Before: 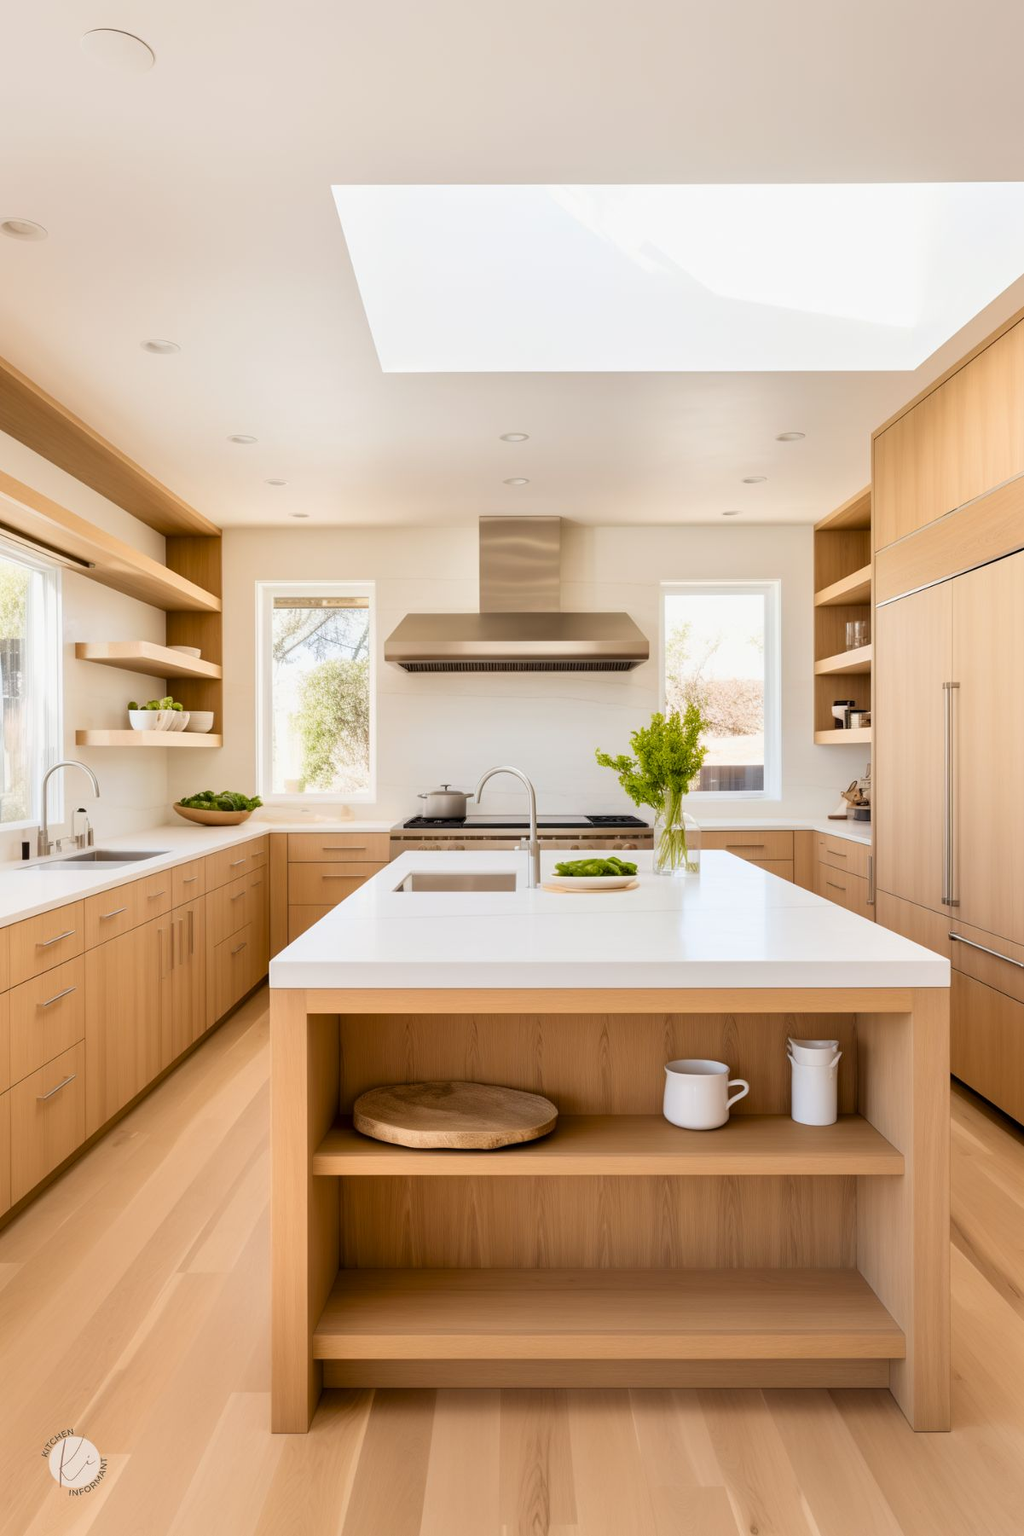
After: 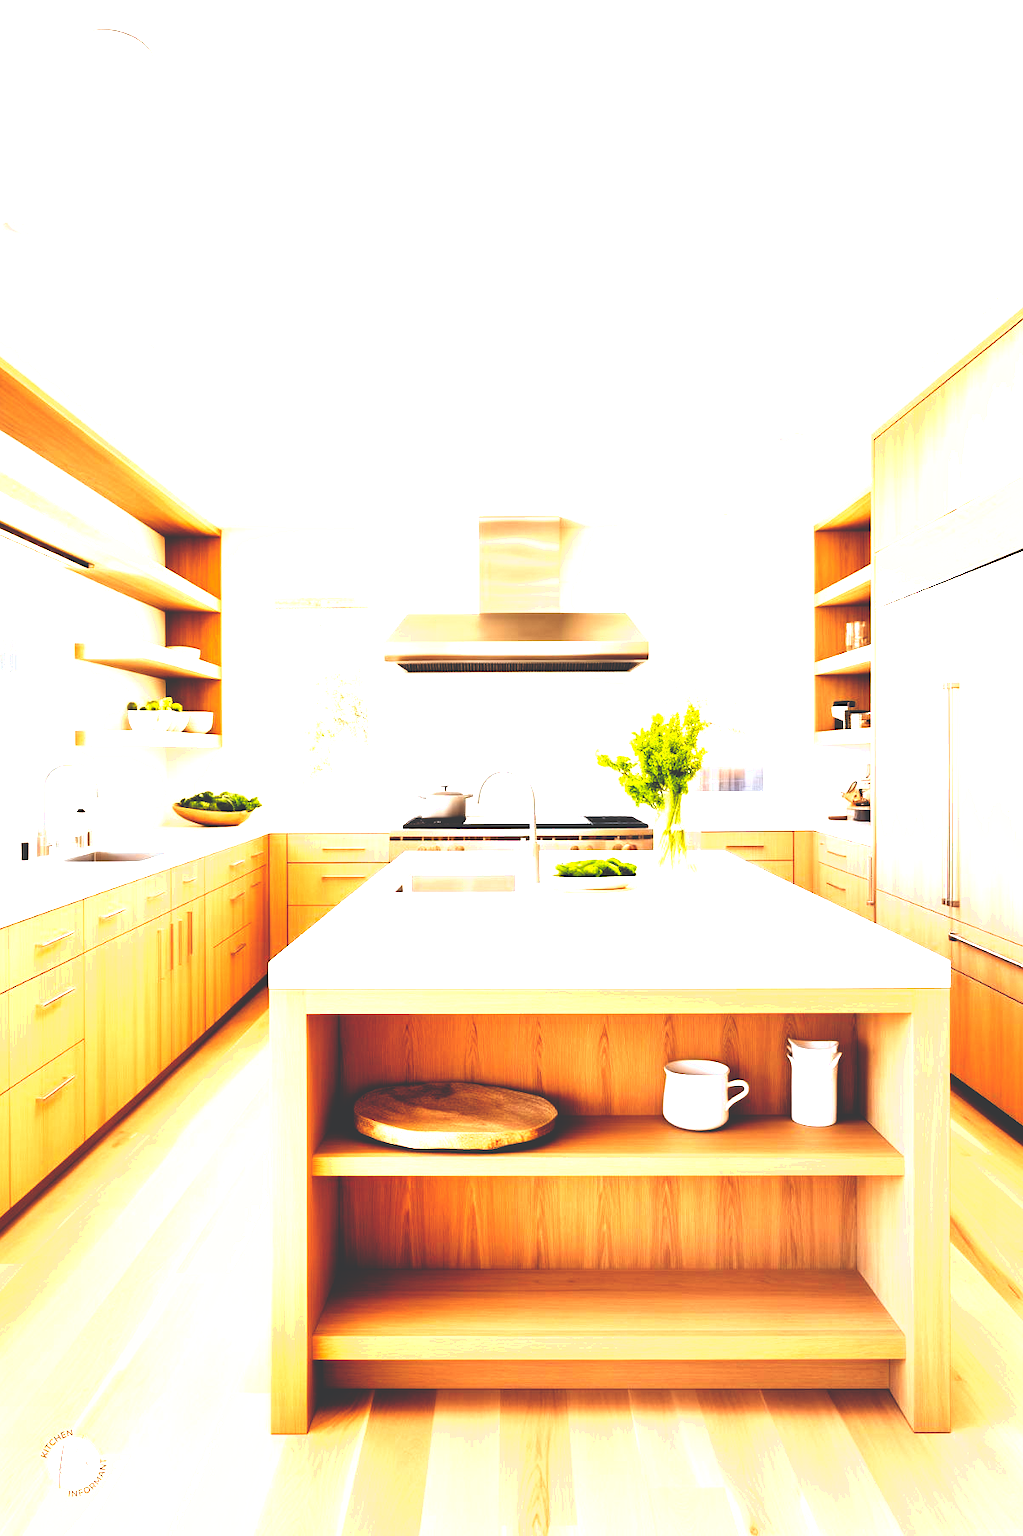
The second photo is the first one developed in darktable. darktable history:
base curve: curves: ch0 [(0, 0.036) (0.083, 0.04) (0.804, 1)], preserve colors none
color correction: highlights a* -0.07, highlights b* -5.66, shadows a* -0.121, shadows b* -0.105
exposure: black level correction 0.001, exposure 1.649 EV, compensate exposure bias true, compensate highlight preservation false
crop: left 0.115%
